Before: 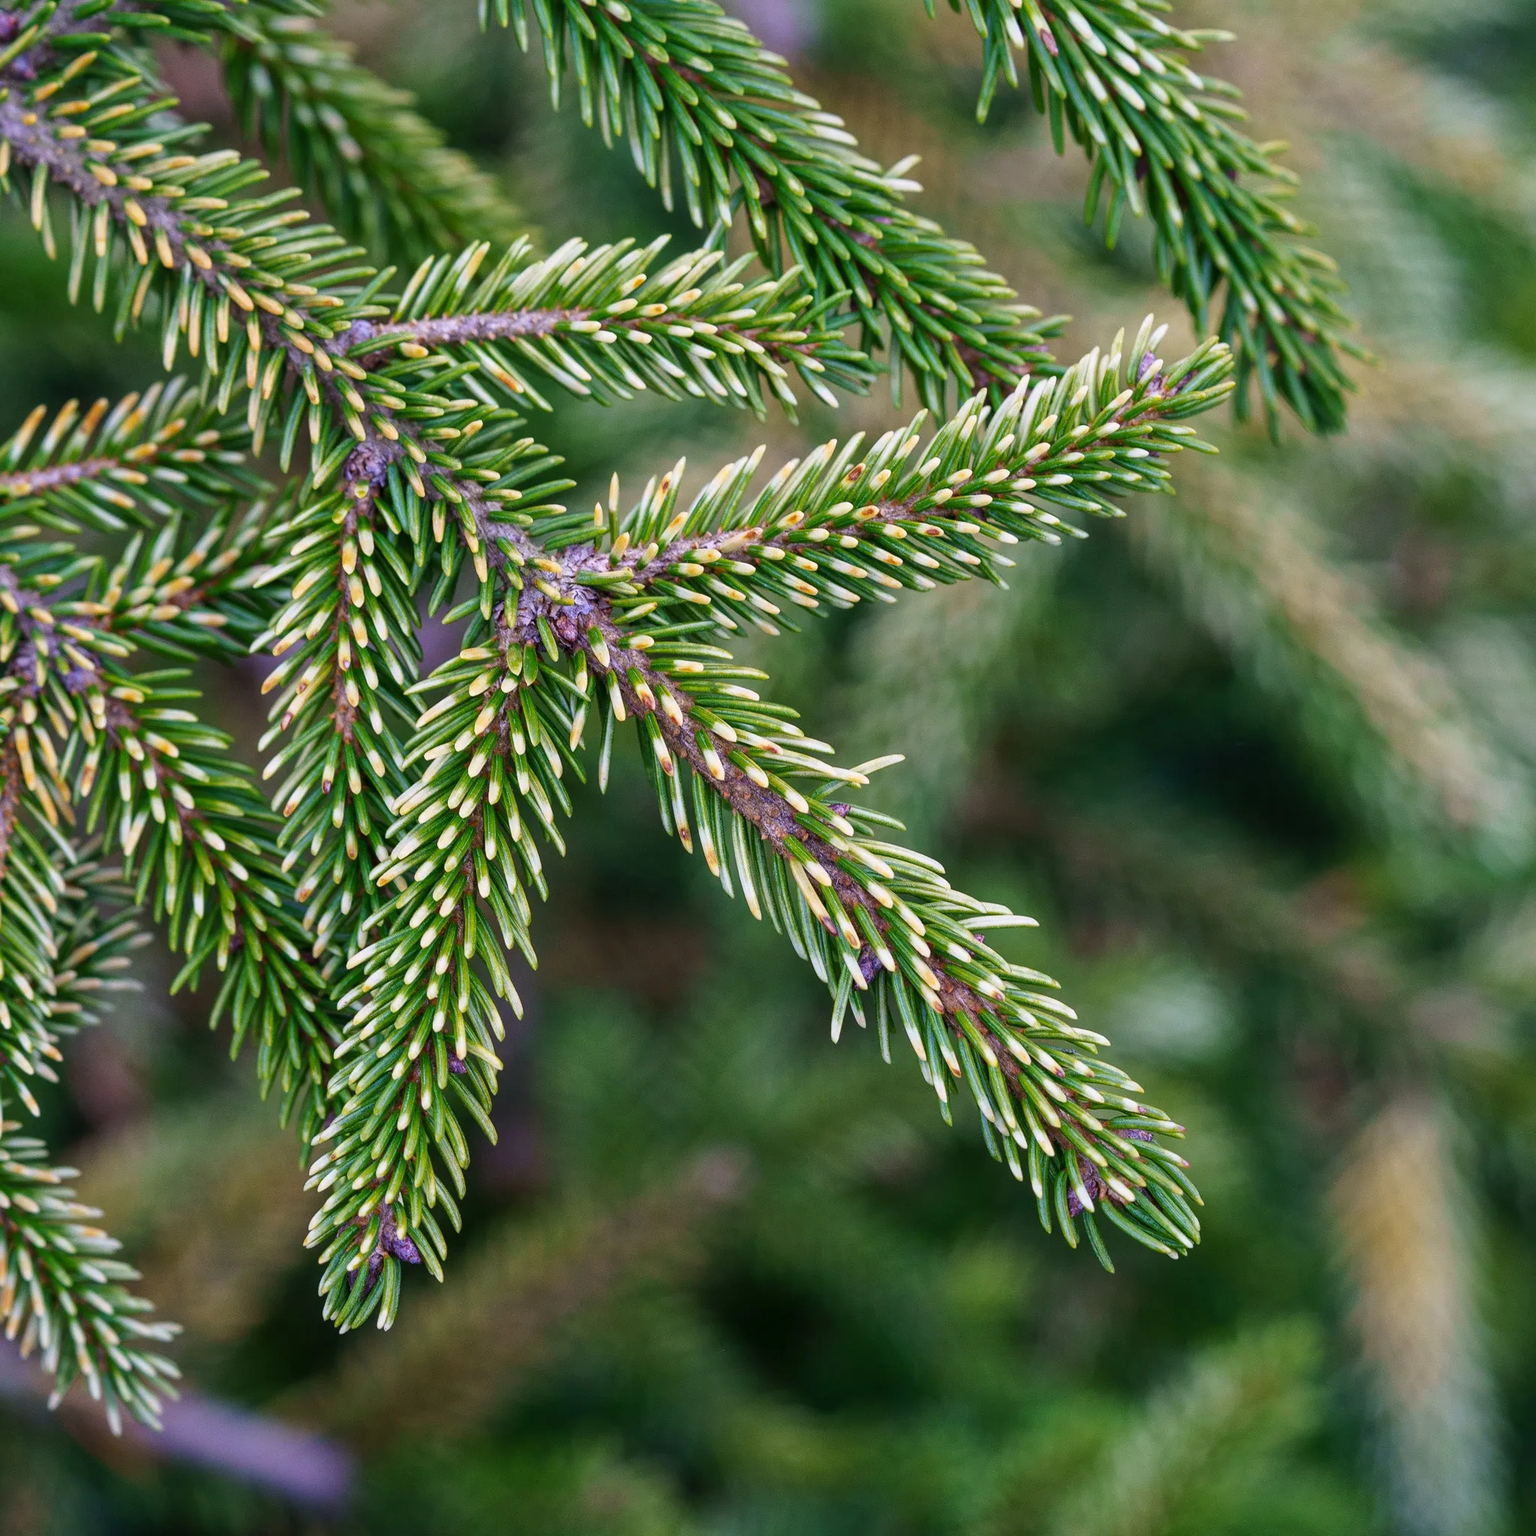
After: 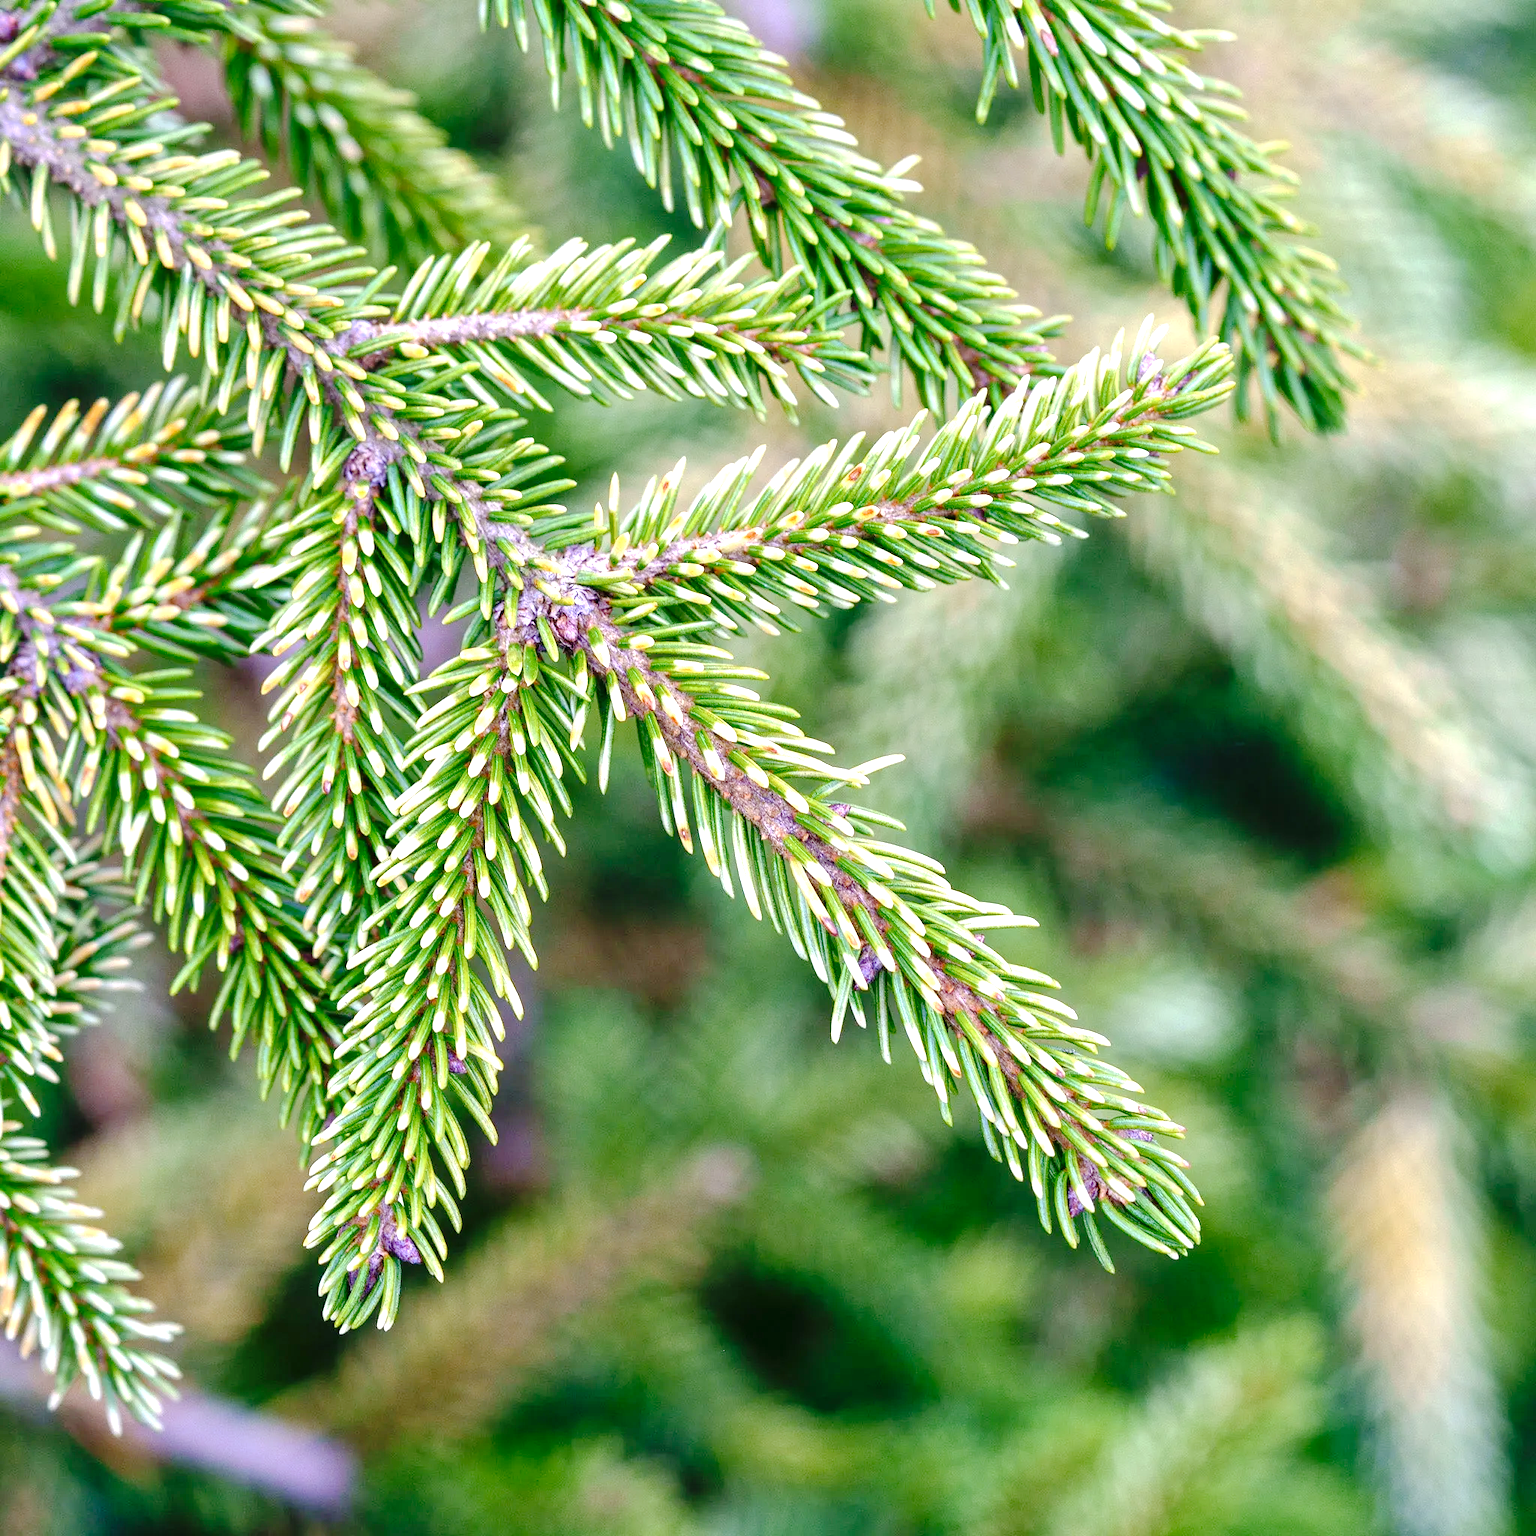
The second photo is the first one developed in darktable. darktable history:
exposure: black level correction 0, exposure 1.2 EV, compensate highlight preservation false
tone curve: curves: ch0 [(0, 0) (0.003, 0.011) (0.011, 0.012) (0.025, 0.013) (0.044, 0.023) (0.069, 0.04) (0.1, 0.06) (0.136, 0.094) (0.177, 0.145) (0.224, 0.213) (0.277, 0.301) (0.335, 0.389) (0.399, 0.473) (0.468, 0.554) (0.543, 0.627) (0.623, 0.694) (0.709, 0.763) (0.801, 0.83) (0.898, 0.906) (1, 1)], preserve colors none
